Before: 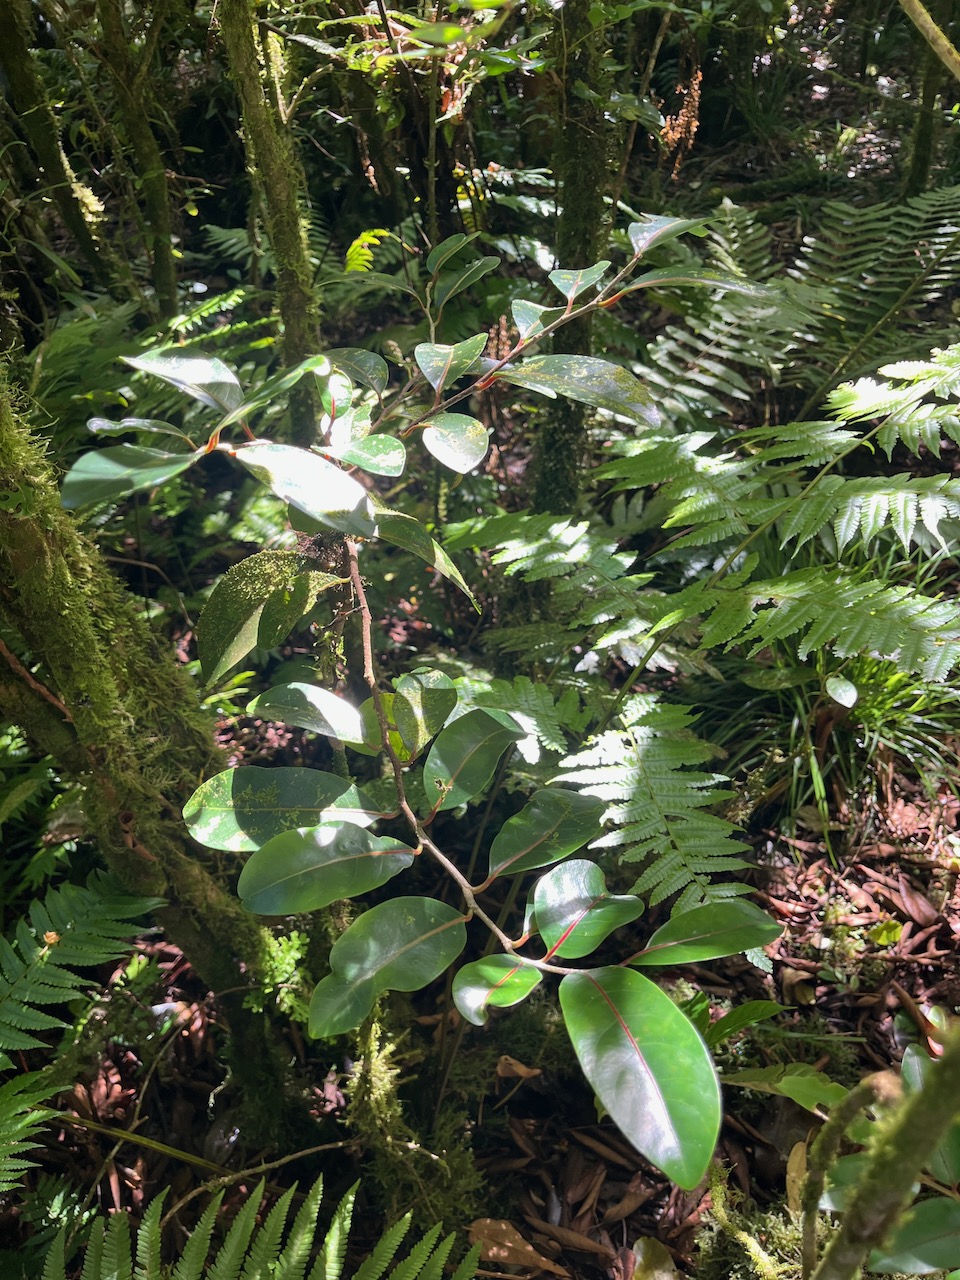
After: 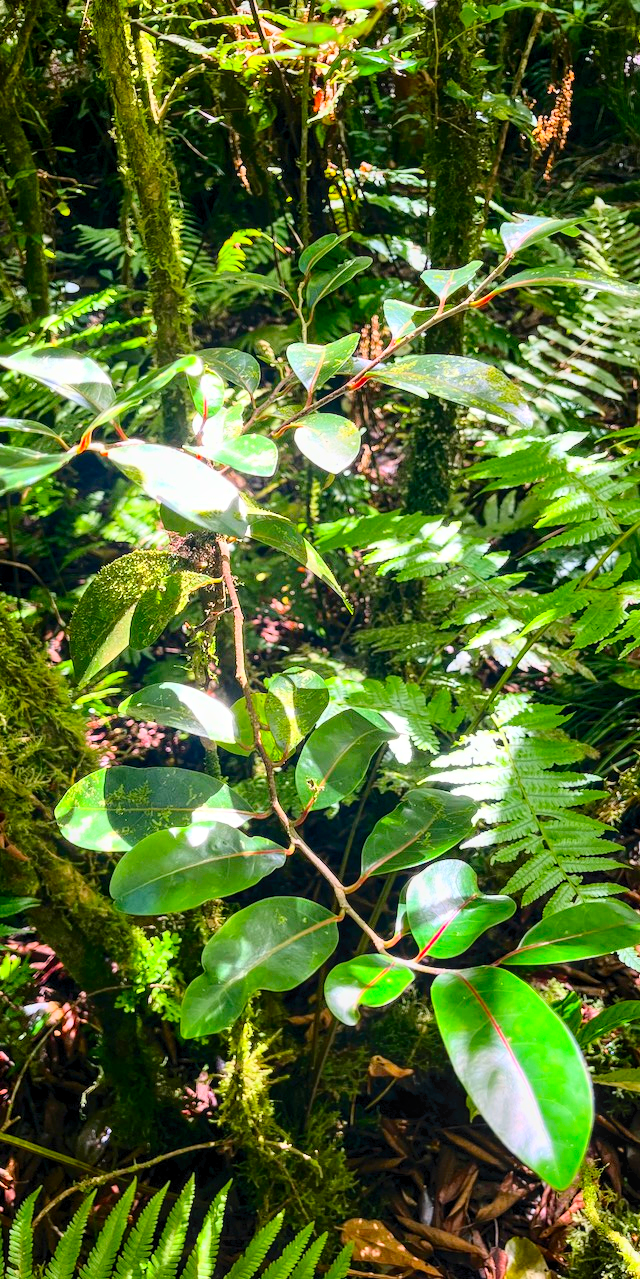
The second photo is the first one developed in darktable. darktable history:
local contrast: on, module defaults
crop and rotate: left 13.433%, right 19.874%
contrast brightness saturation: contrast 0.198, brightness 0.201, saturation 0.783
tone curve: curves: ch0 [(0, 0) (0.003, 0.015) (0.011, 0.019) (0.025, 0.027) (0.044, 0.041) (0.069, 0.055) (0.1, 0.079) (0.136, 0.099) (0.177, 0.149) (0.224, 0.216) (0.277, 0.292) (0.335, 0.383) (0.399, 0.474) (0.468, 0.556) (0.543, 0.632) (0.623, 0.711) (0.709, 0.789) (0.801, 0.871) (0.898, 0.944) (1, 1)], color space Lab, independent channels, preserve colors none
color balance rgb: shadows lift › luminance -9.951%, shadows lift › chroma 0.941%, shadows lift › hue 110.42°, perceptual saturation grading › global saturation 15.816%, perceptual saturation grading › highlights -19.297%, perceptual saturation grading › shadows 20.092%
